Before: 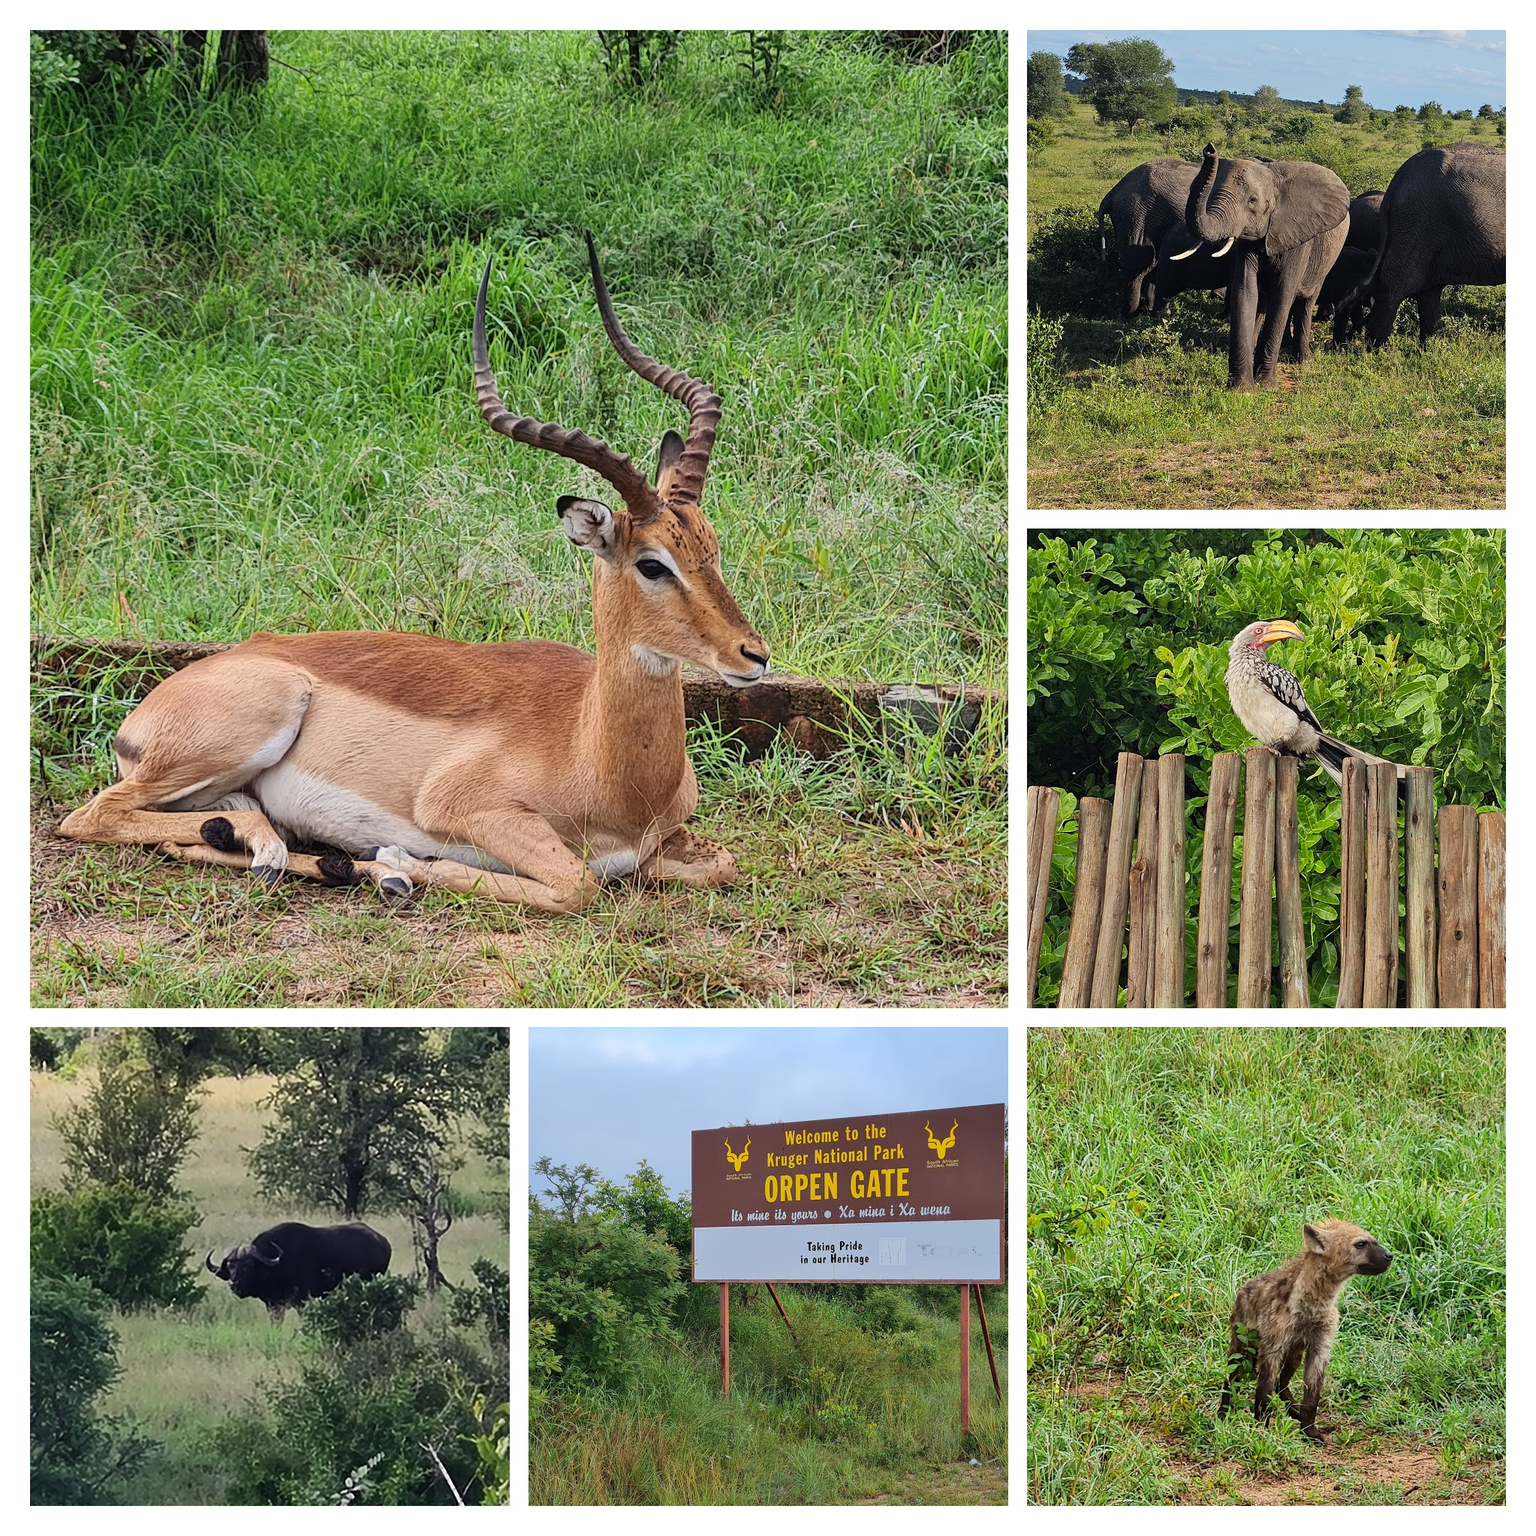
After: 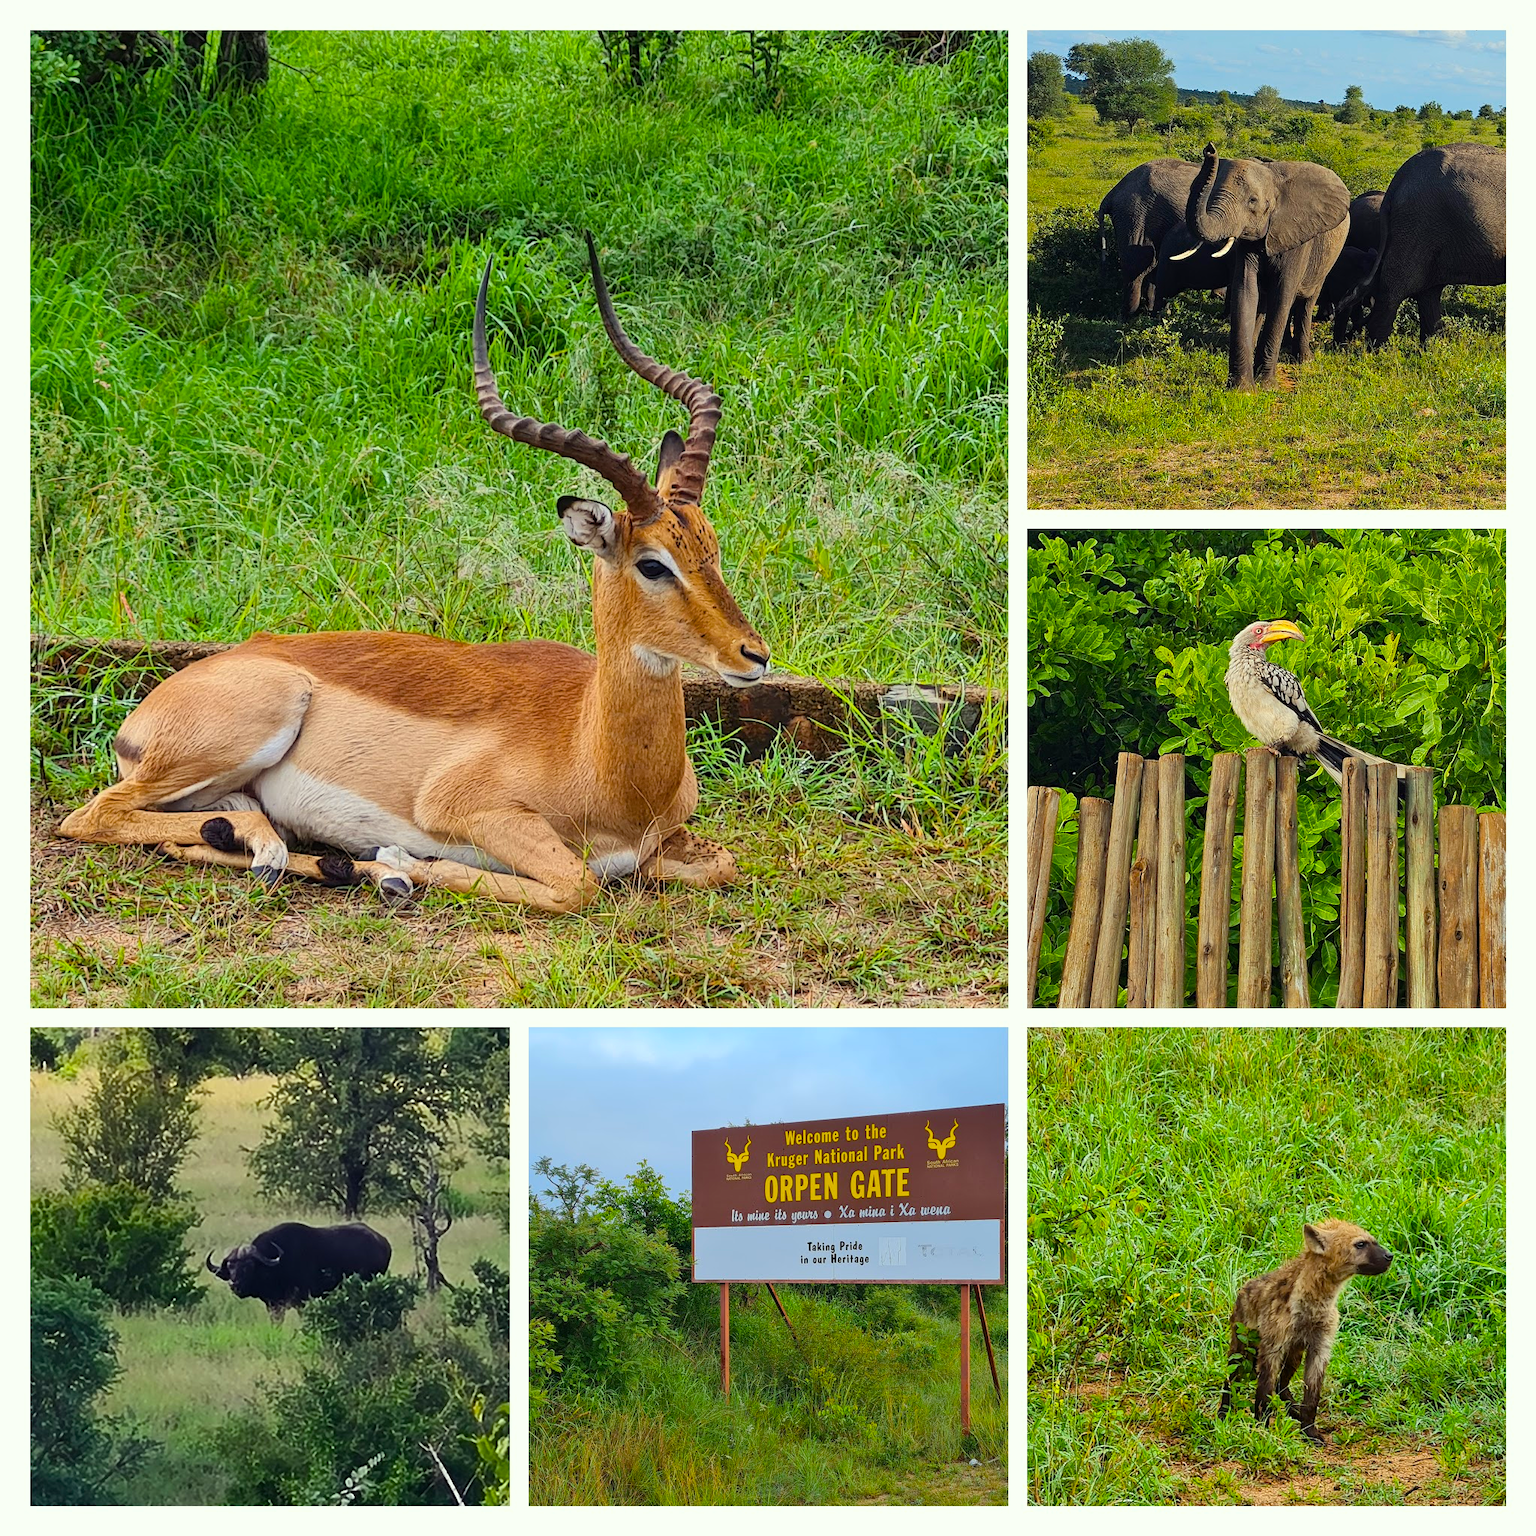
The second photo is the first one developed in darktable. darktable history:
color balance rgb: linear chroma grading › global chroma 15%, perceptual saturation grading › global saturation 30%
color correction: highlights a* -4.73, highlights b* 5.06, saturation 0.97
